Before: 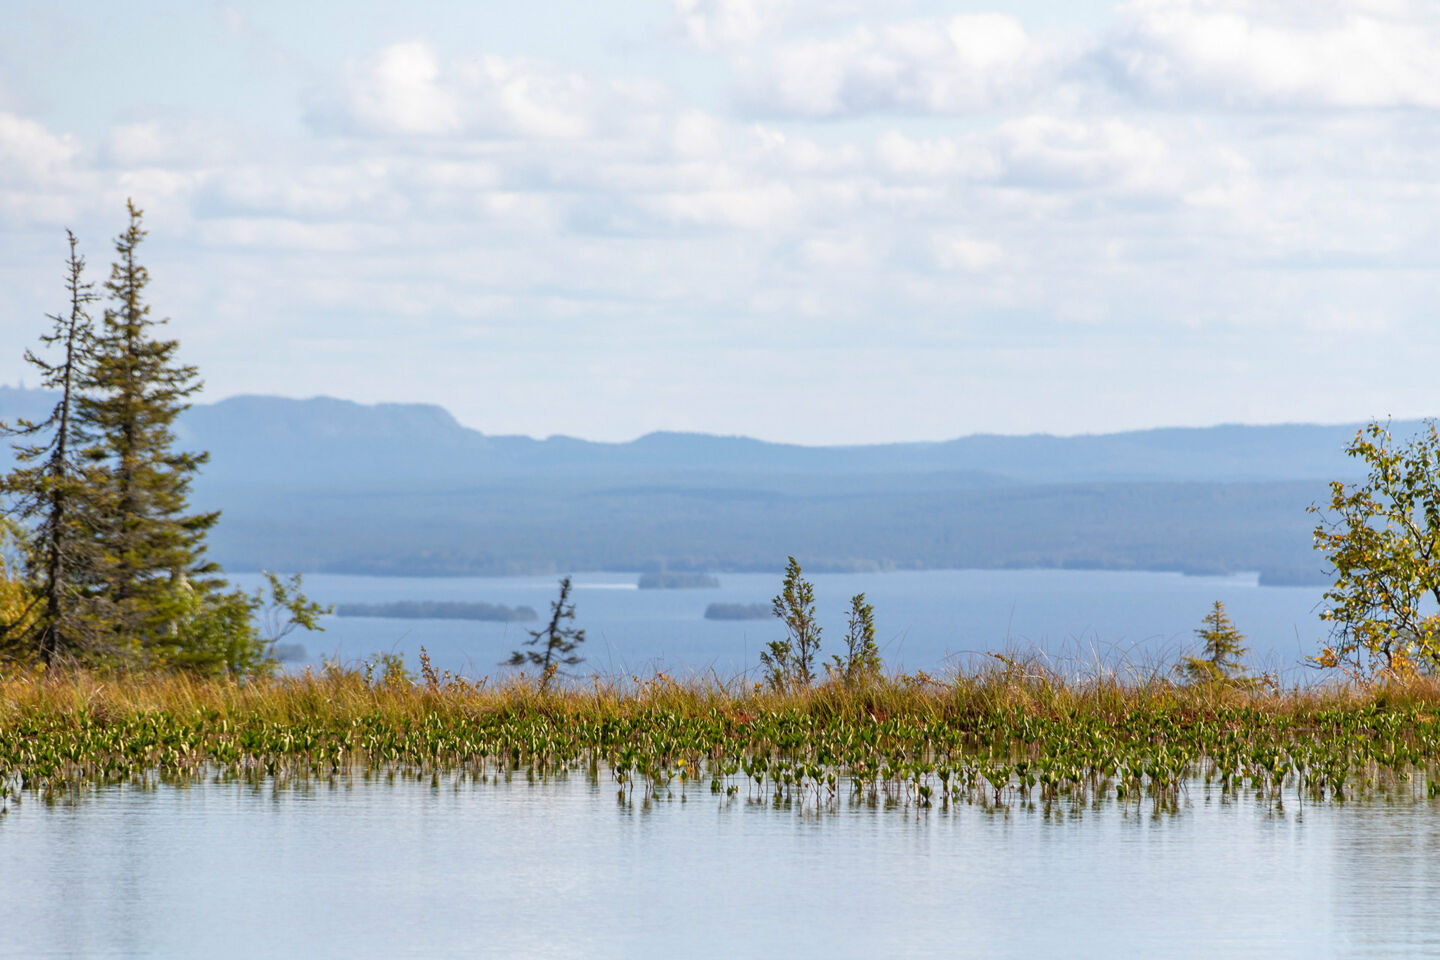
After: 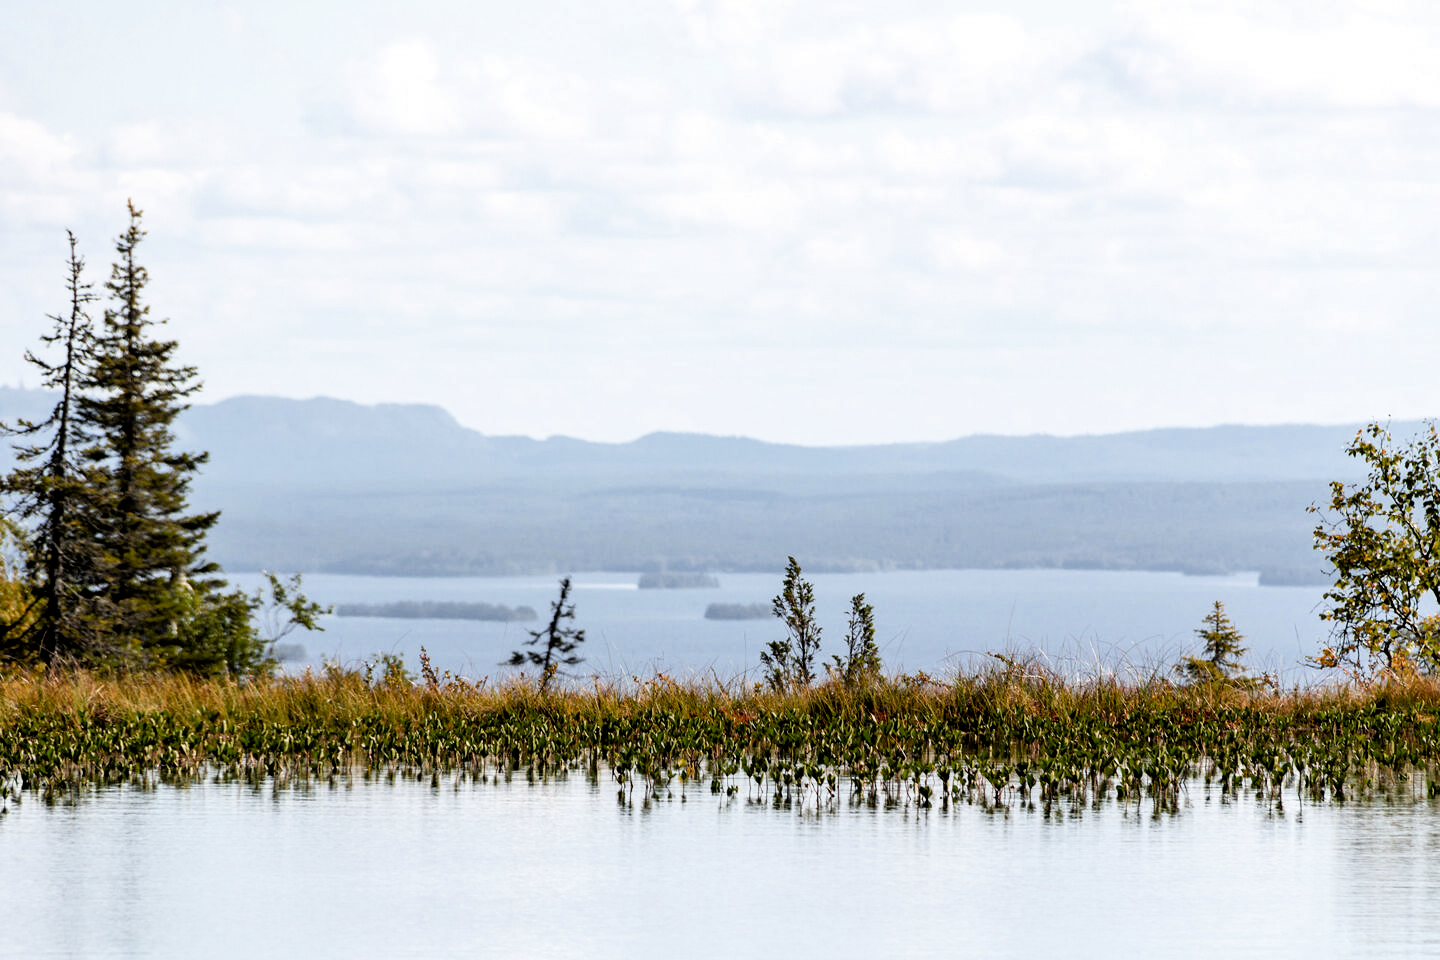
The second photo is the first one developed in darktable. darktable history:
color zones: curves: ch0 [(0, 0.48) (0.209, 0.398) (0.305, 0.332) (0.429, 0.493) (0.571, 0.5) (0.714, 0.5) (0.857, 0.5) (1, 0.48)]; ch1 [(0, 0.633) (0.143, 0.586) (0.286, 0.489) (0.429, 0.448) (0.571, 0.31) (0.714, 0.335) (0.857, 0.492) (1, 0.633)]; ch2 [(0, 0.448) (0.143, 0.498) (0.286, 0.5) (0.429, 0.5) (0.571, 0.5) (0.714, 0.5) (0.857, 0.5) (1, 0.448)]
filmic rgb: black relative exposure -3.76 EV, white relative exposure 2.37 EV, dynamic range scaling -49.57%, hardness 3.43, latitude 30.06%, contrast 1.804
